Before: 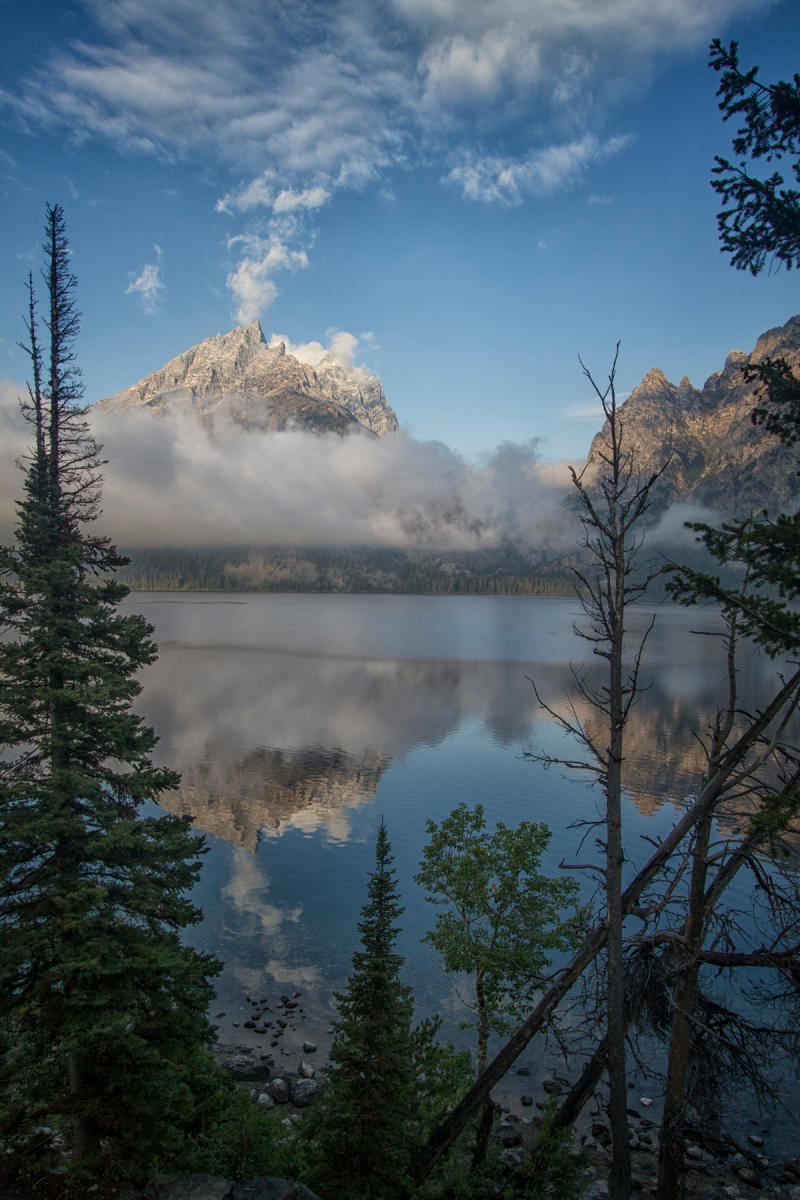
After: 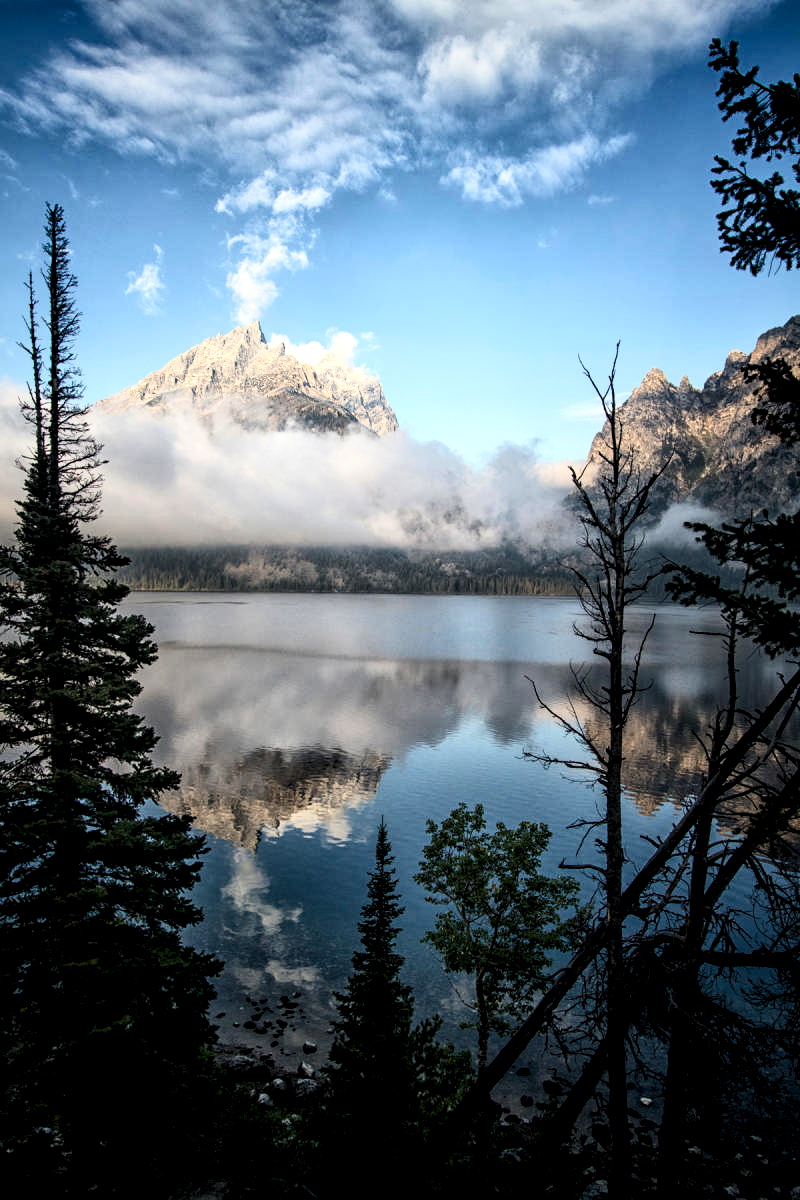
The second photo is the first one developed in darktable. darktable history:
exposure: black level correction 0, exposure 0.7 EV, compensate exposure bias true, compensate highlight preservation false
contrast brightness saturation: contrast 0.28
levels: mode automatic
rgb levels: levels [[0.034, 0.472, 0.904], [0, 0.5, 1], [0, 0.5, 1]]
